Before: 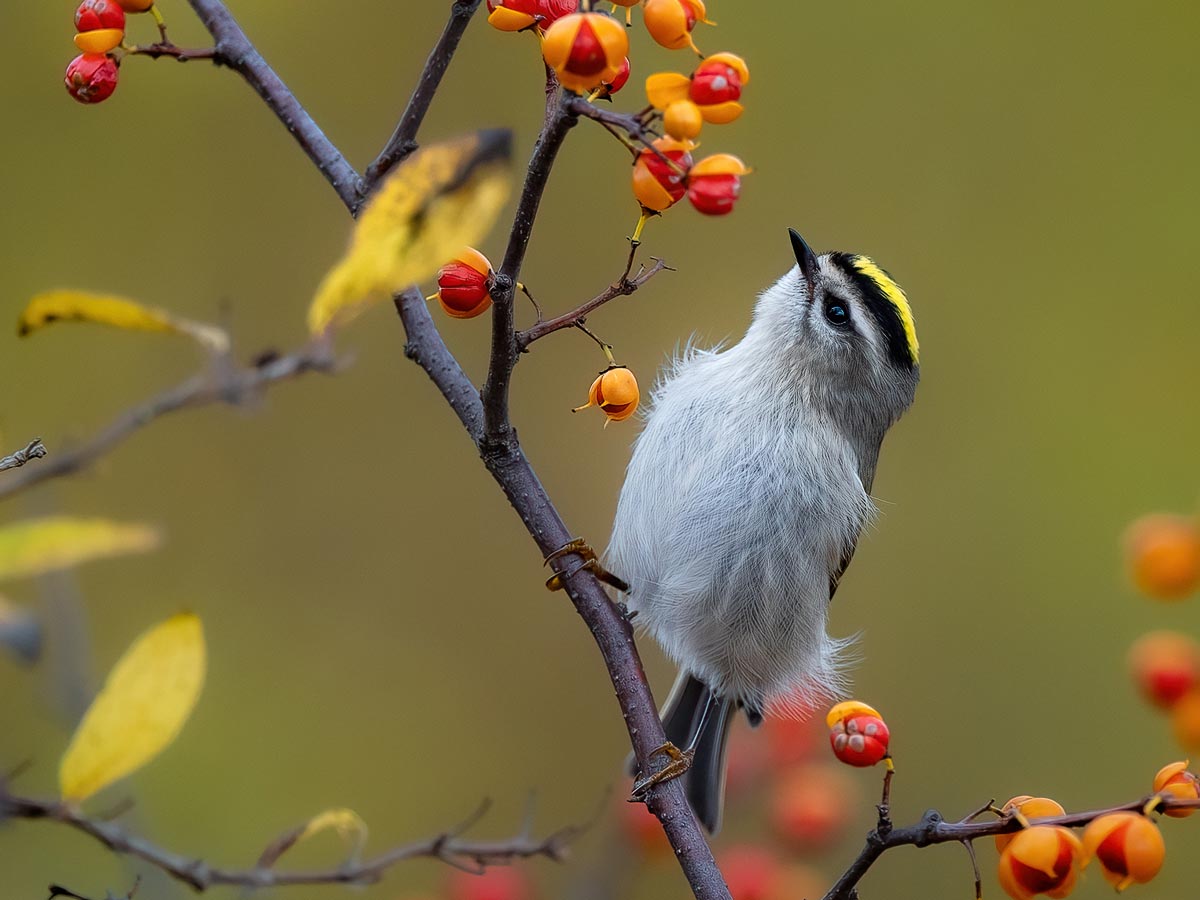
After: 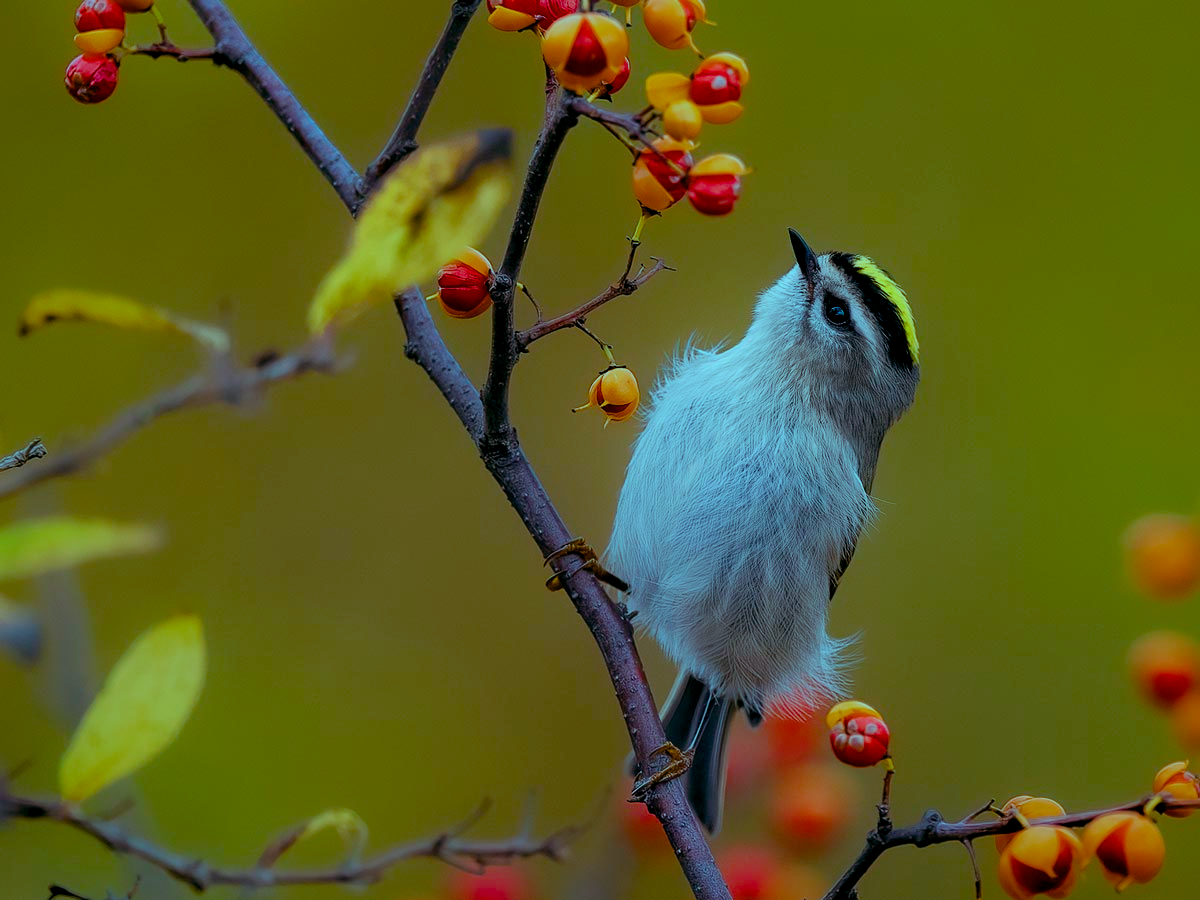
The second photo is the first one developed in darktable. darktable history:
color balance rgb: shadows lift › luminance -7.7%, shadows lift › chroma 2.13%, shadows lift › hue 165.27°, power › luminance -7.77%, power › chroma 1.34%, power › hue 330.55°, highlights gain › luminance -33.33%, highlights gain › chroma 5.68%, highlights gain › hue 217.2°, global offset › luminance -0.33%, global offset › chroma 0.11%, global offset › hue 165.27°, perceptual saturation grading › global saturation 27.72%, perceptual saturation grading › highlights -25%, perceptual saturation grading › mid-tones 25%, perceptual saturation grading › shadows 50%
